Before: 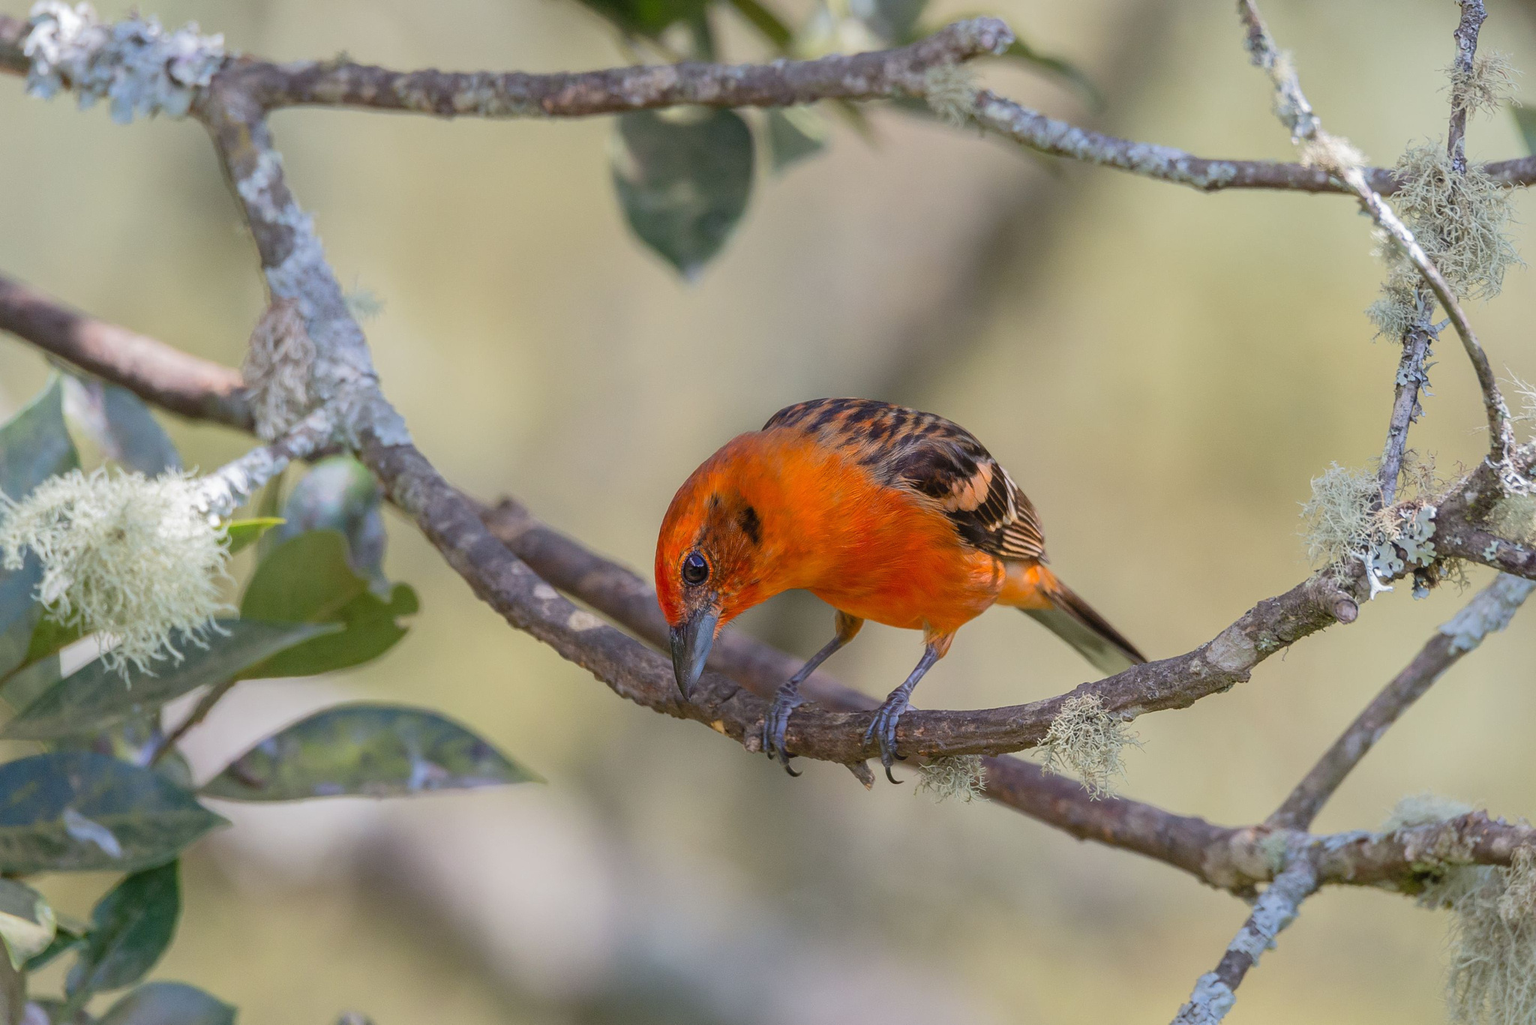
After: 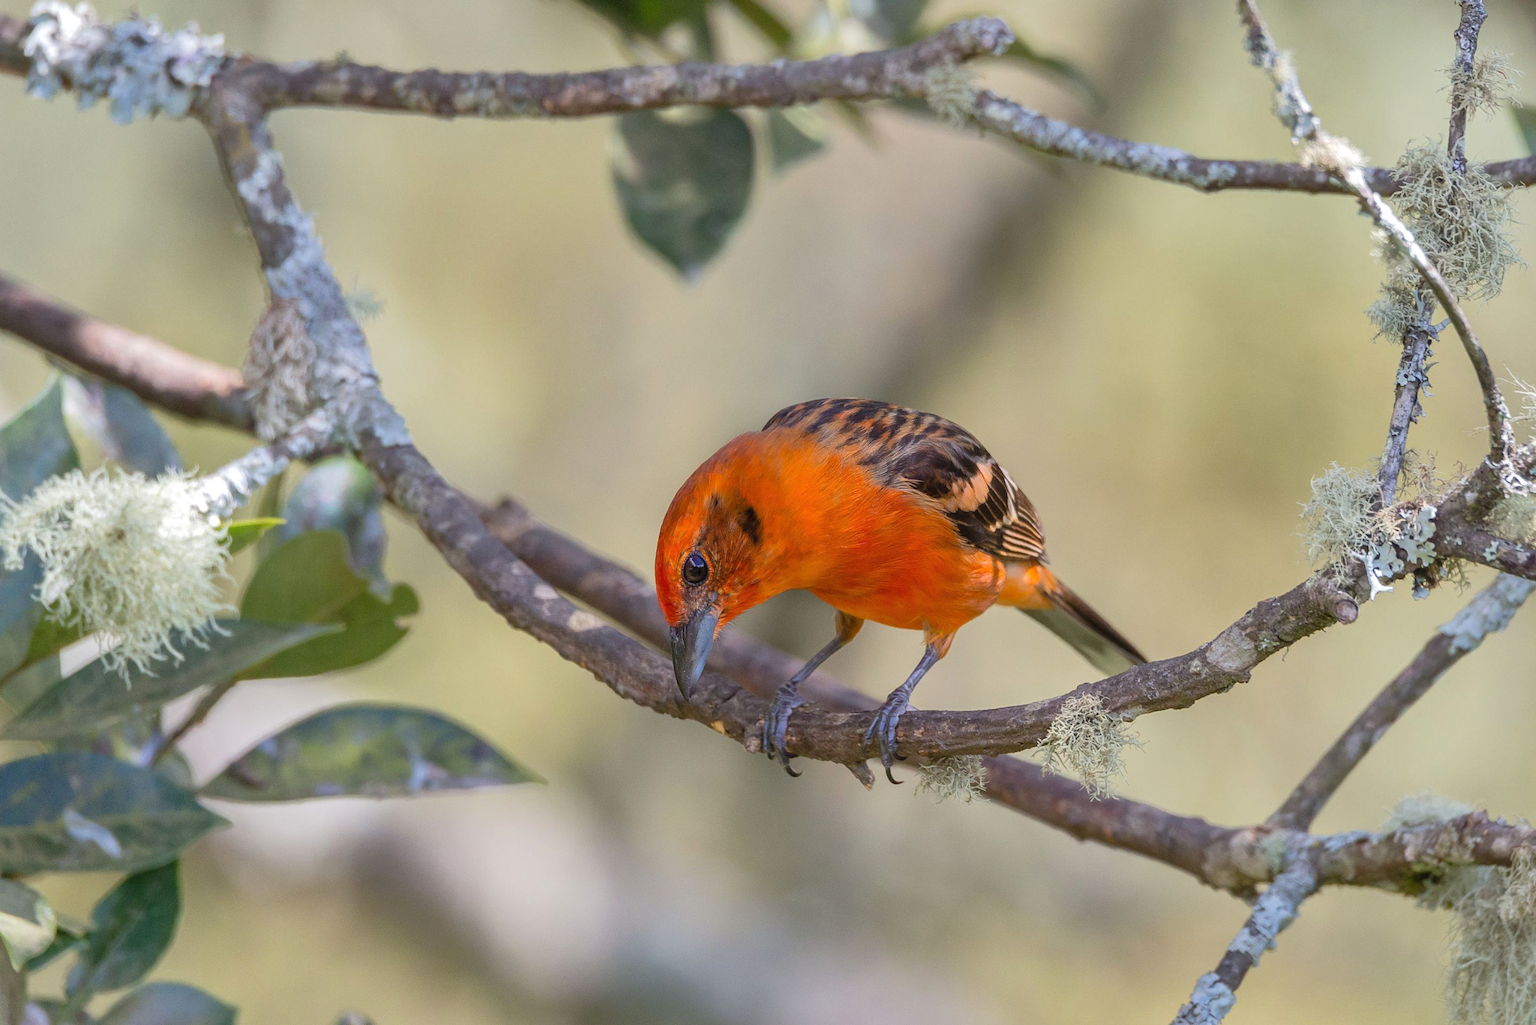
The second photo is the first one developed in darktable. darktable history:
exposure: exposure 0.201 EV, compensate highlight preservation false
color correction: highlights b* 0.008
shadows and highlights: white point adjustment 0.814, soften with gaussian
